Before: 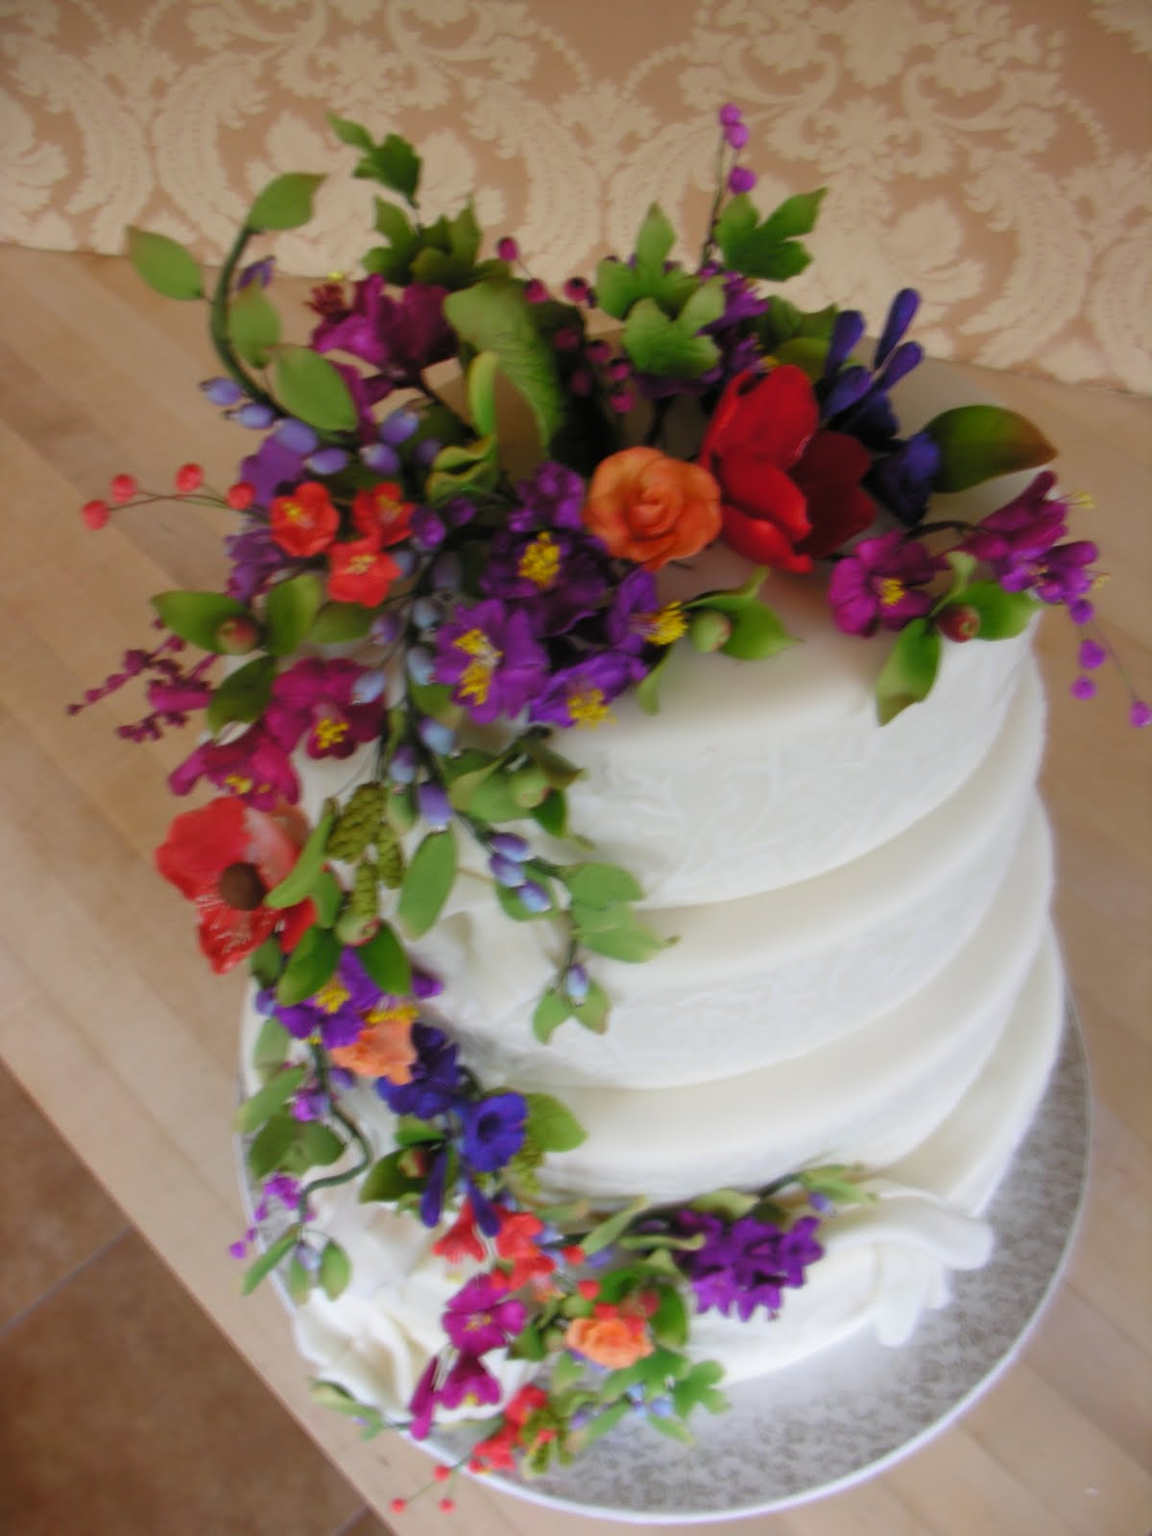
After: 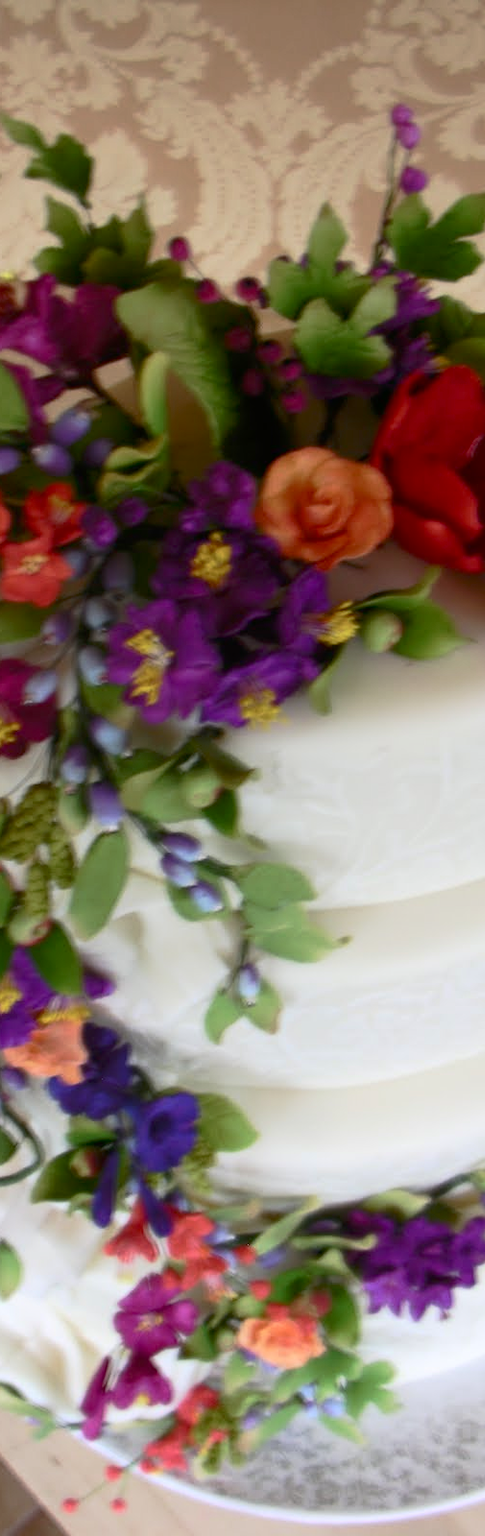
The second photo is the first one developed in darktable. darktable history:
contrast brightness saturation: contrast 0.28
crop: left 28.583%, right 29.231%
tone curve: curves: ch0 [(0, 0) (0.003, 0.005) (0.011, 0.016) (0.025, 0.036) (0.044, 0.071) (0.069, 0.112) (0.1, 0.149) (0.136, 0.187) (0.177, 0.228) (0.224, 0.272) (0.277, 0.32) (0.335, 0.374) (0.399, 0.429) (0.468, 0.479) (0.543, 0.538) (0.623, 0.609) (0.709, 0.697) (0.801, 0.789) (0.898, 0.876) (1, 1)], preserve colors none
